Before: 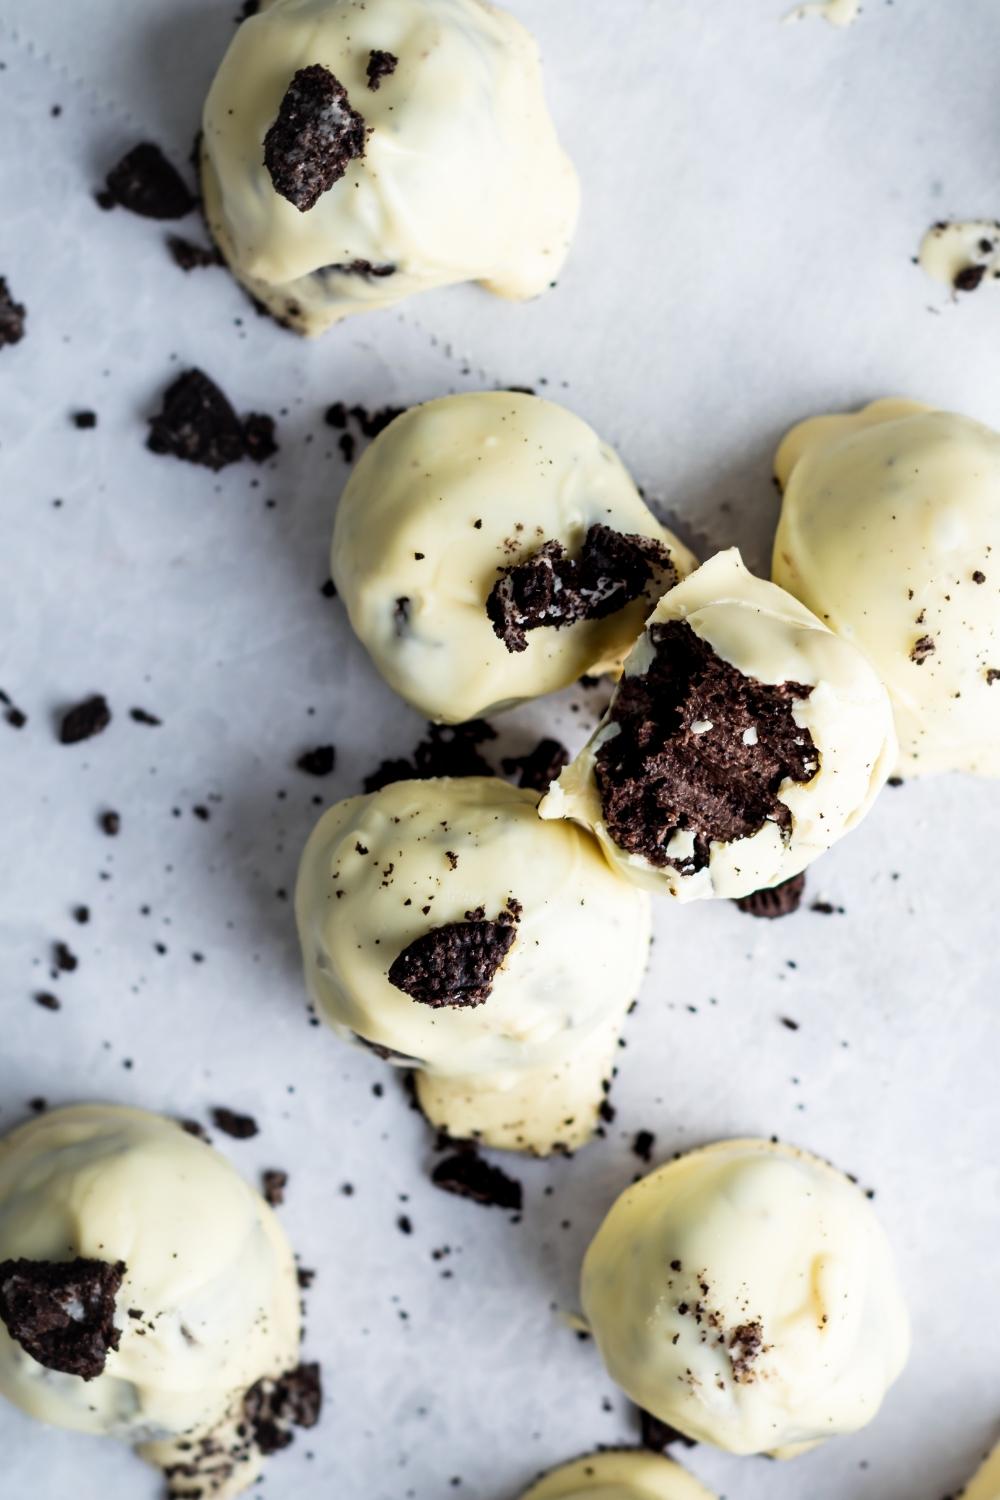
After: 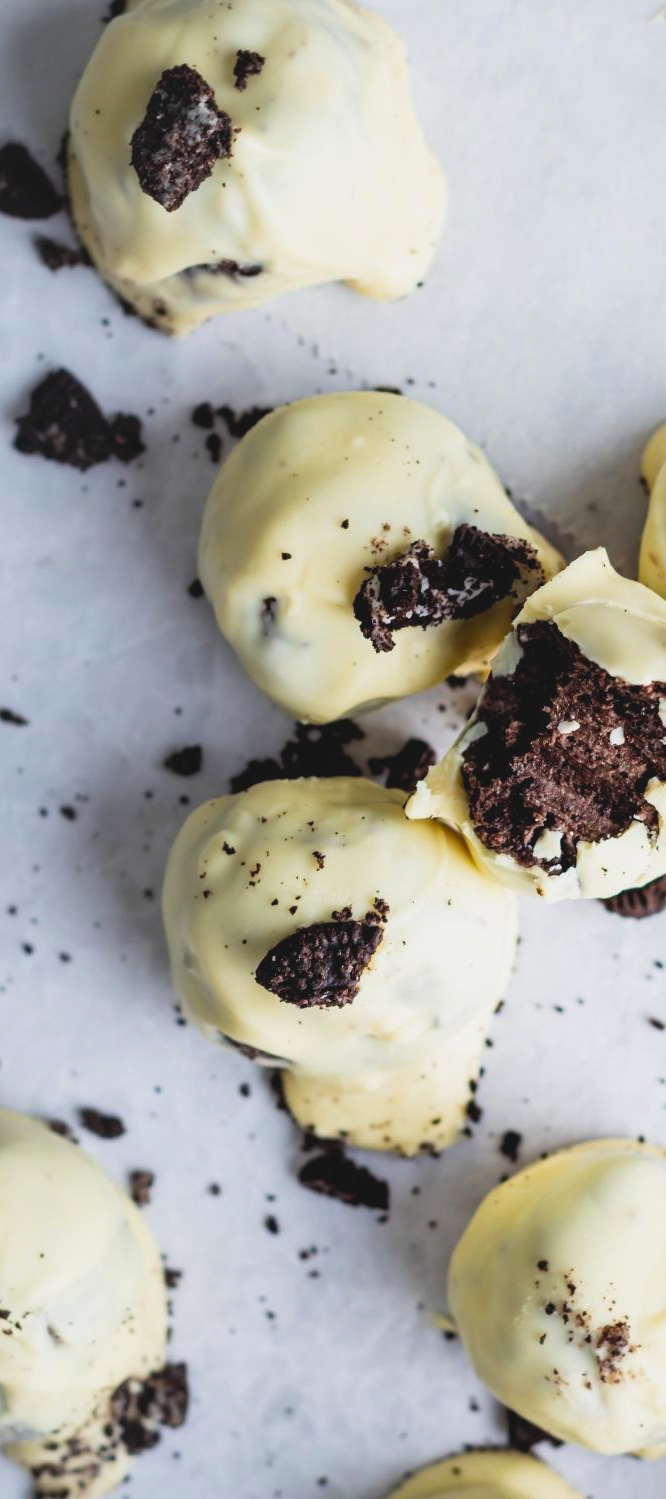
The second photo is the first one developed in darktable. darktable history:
crop and rotate: left 13.377%, right 19.94%
contrast brightness saturation: contrast -0.104, brightness 0.052, saturation 0.075
